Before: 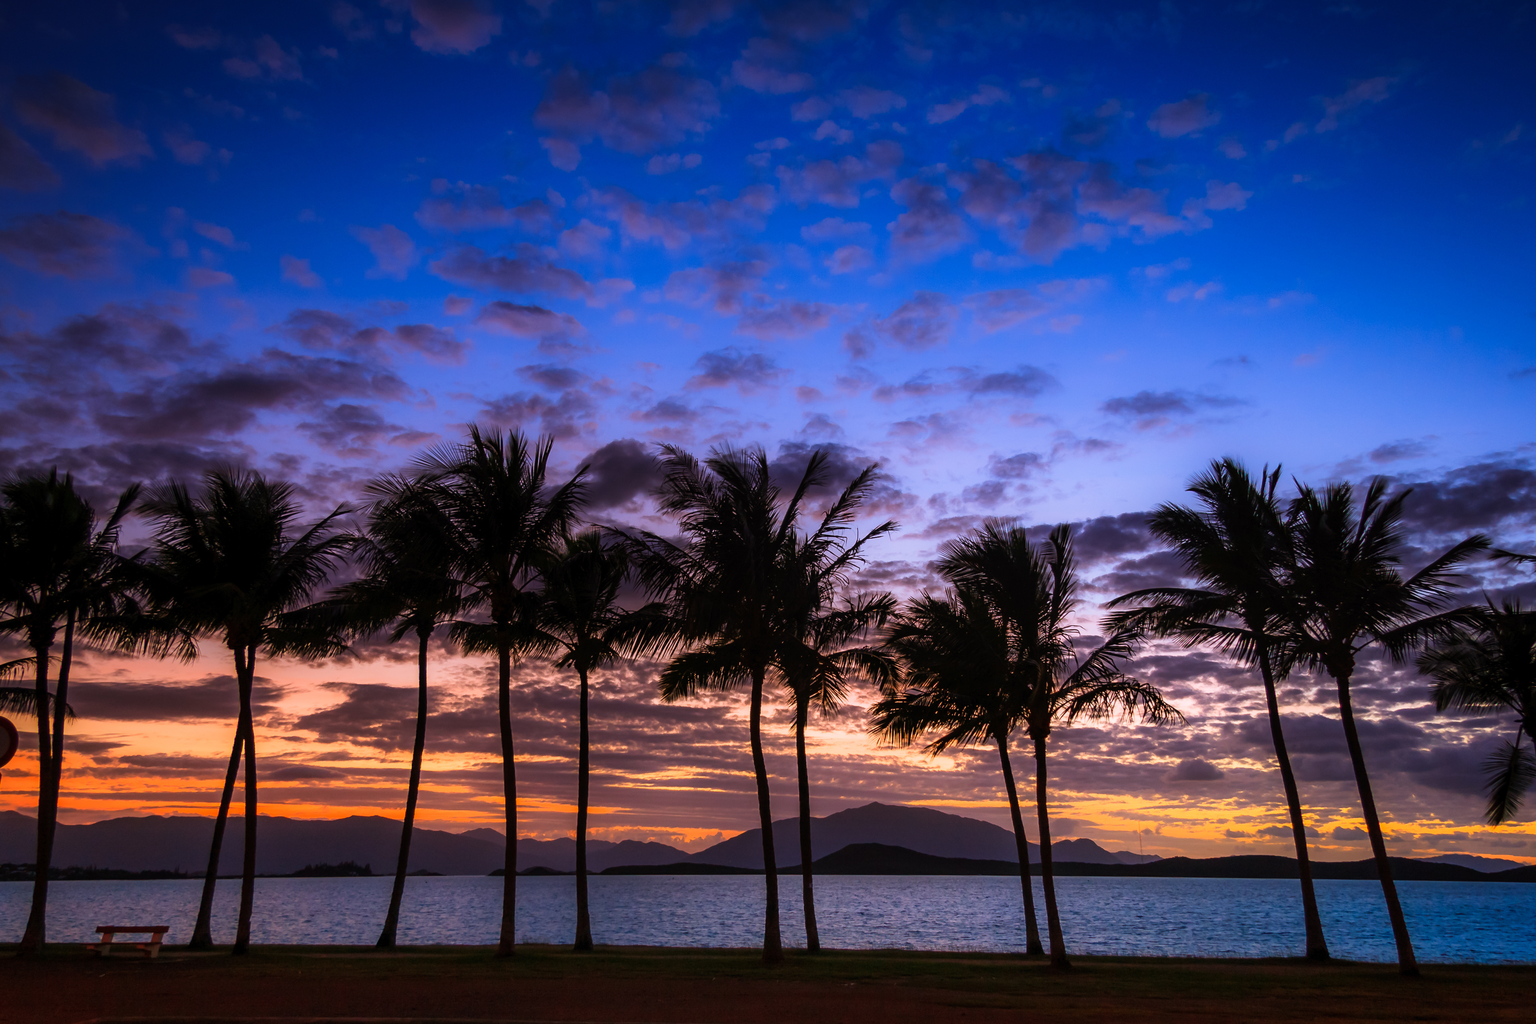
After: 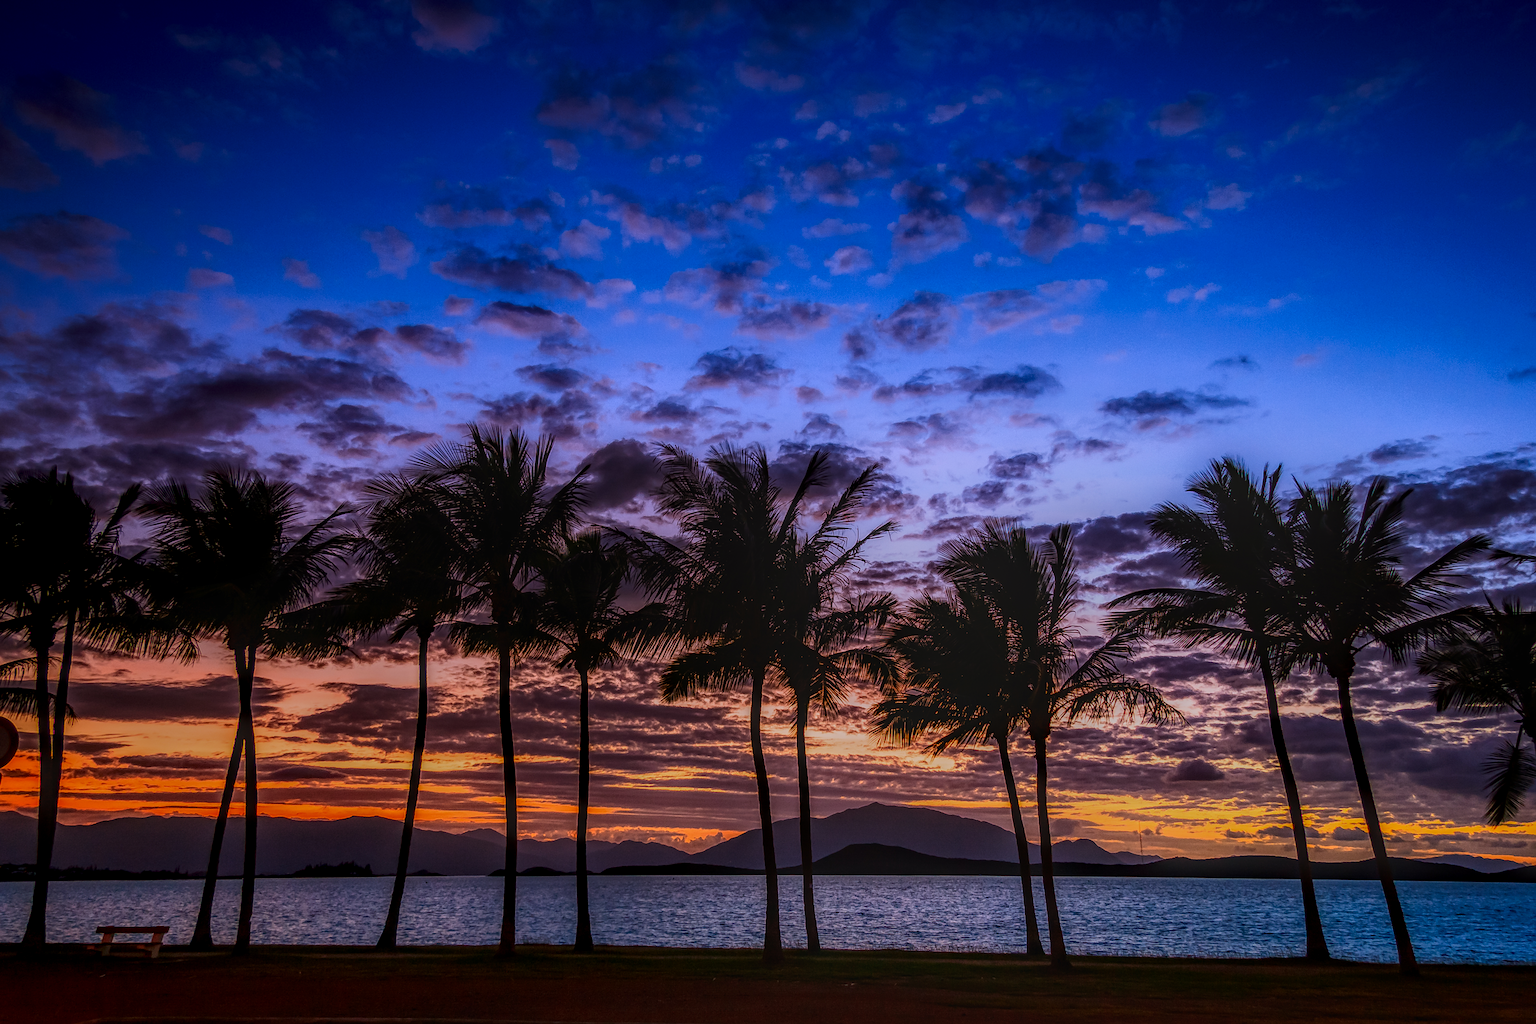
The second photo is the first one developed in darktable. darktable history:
sharpen: on, module defaults
local contrast: highlights 20%, shadows 30%, detail 200%, midtone range 0.2
contrast brightness saturation: contrast 0.28
